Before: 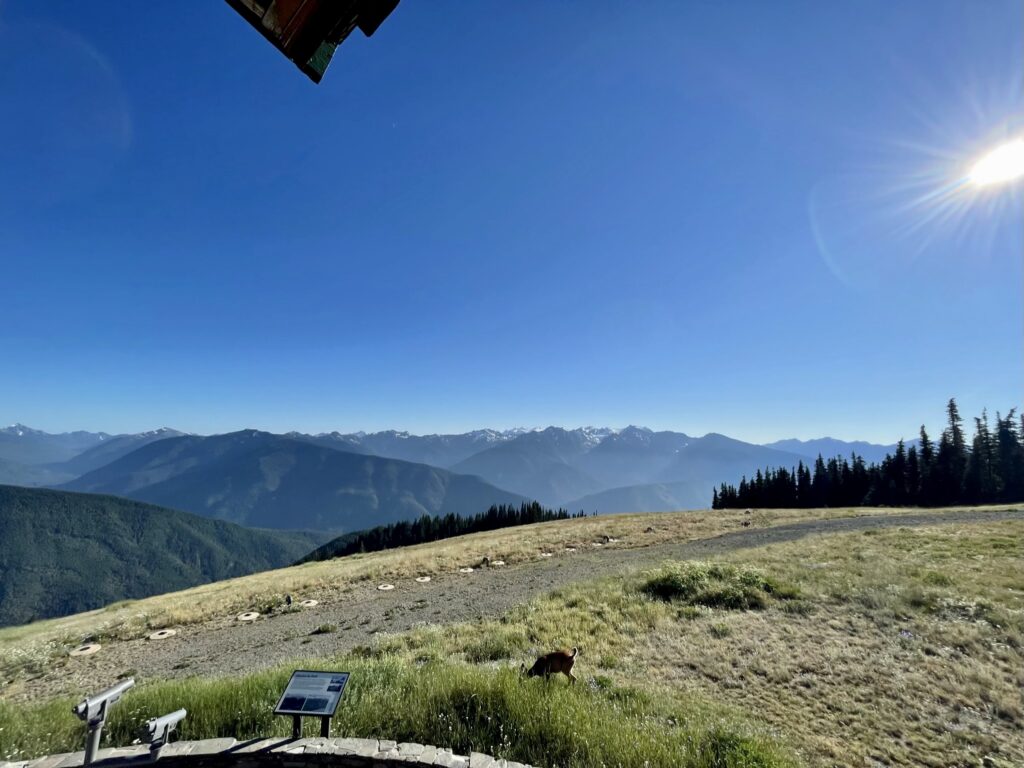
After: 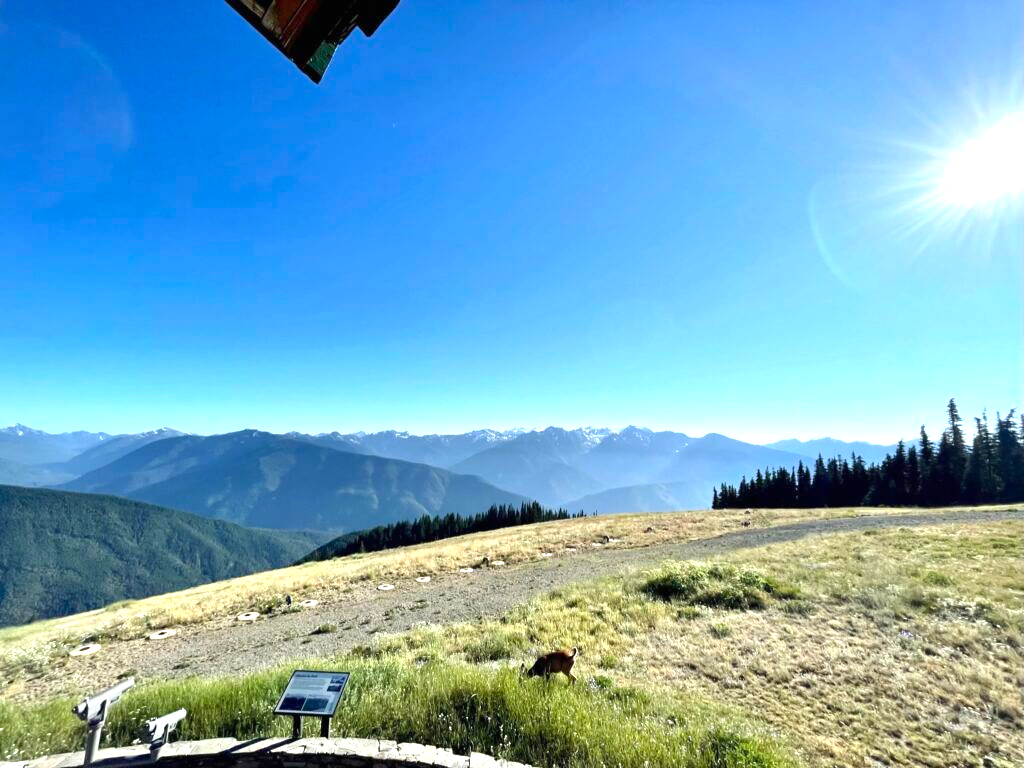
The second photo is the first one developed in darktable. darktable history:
tone equalizer: edges refinement/feathering 500, mask exposure compensation -1.57 EV, preserve details no
exposure: black level correction 0, exposure 1.106 EV, compensate exposure bias true, compensate highlight preservation false
